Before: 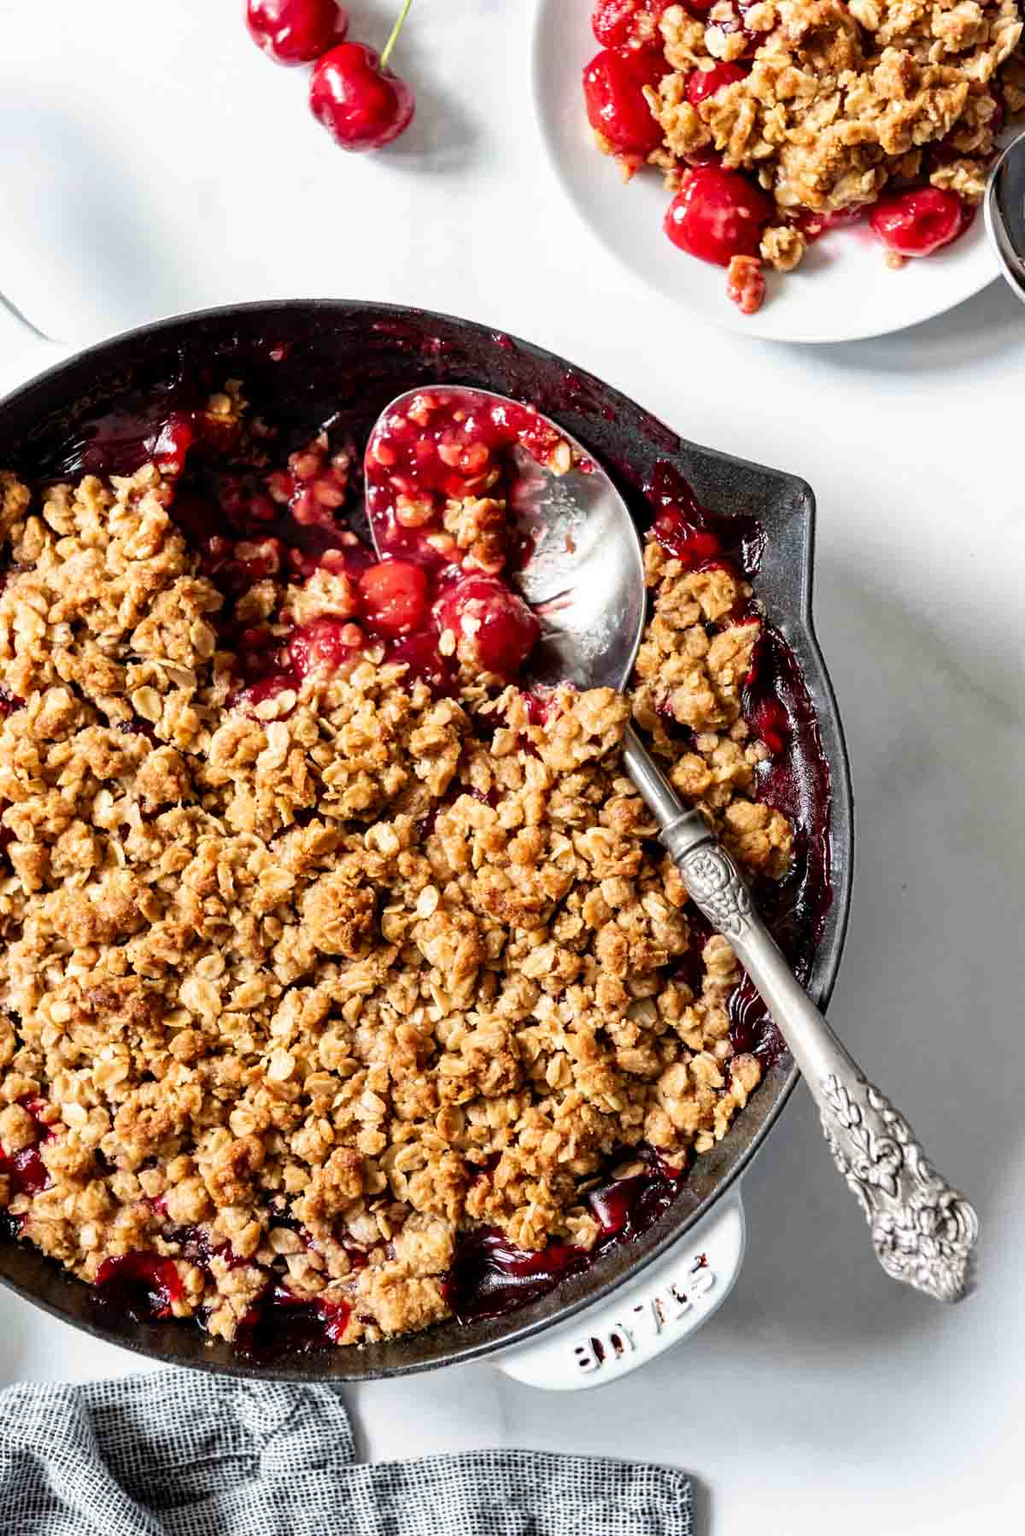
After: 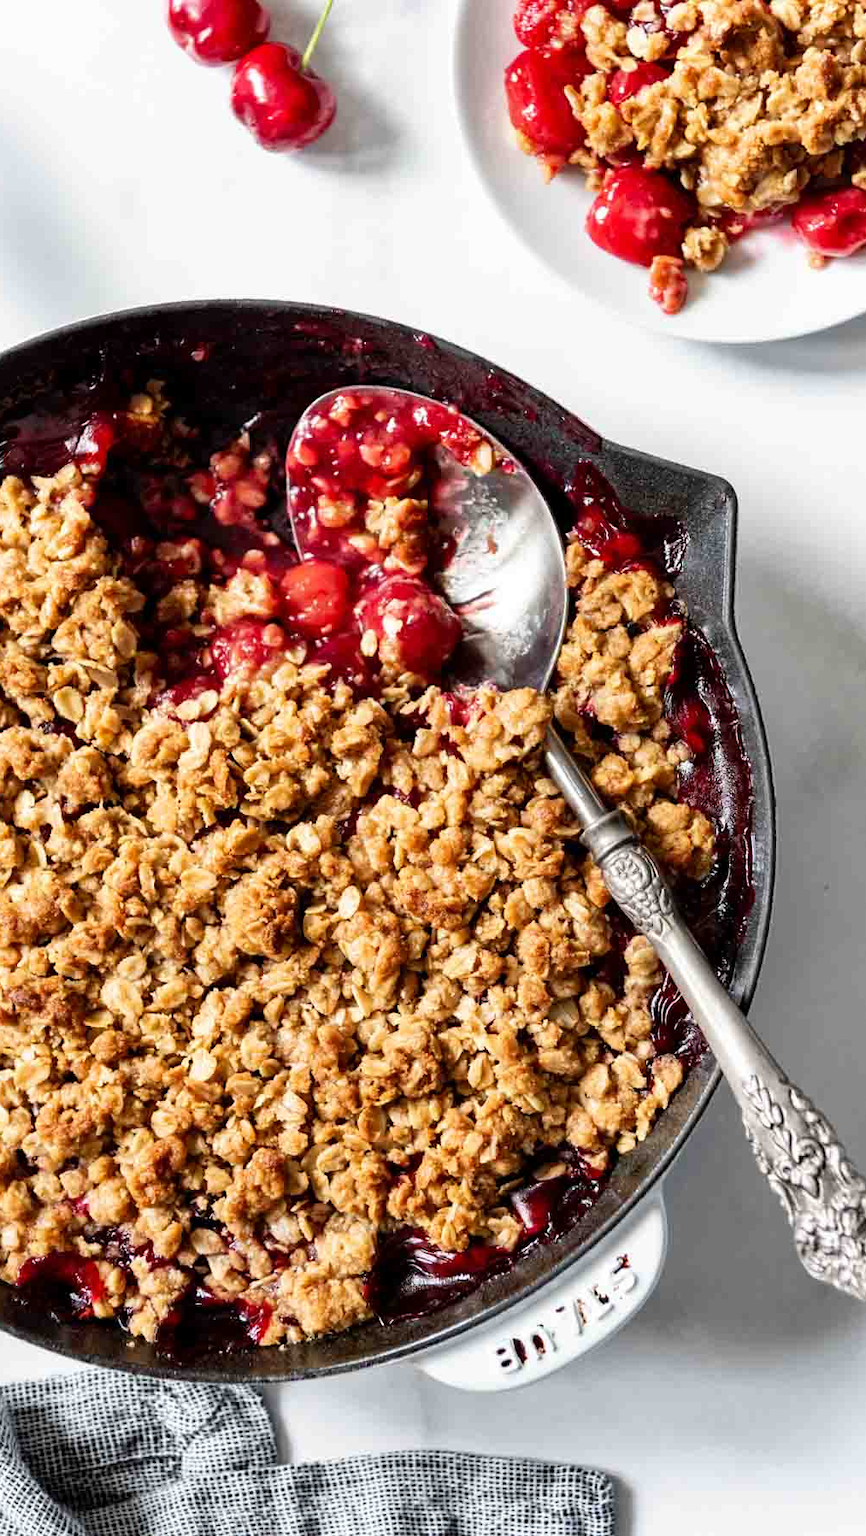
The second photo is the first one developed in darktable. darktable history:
crop: left 7.681%, right 7.811%
